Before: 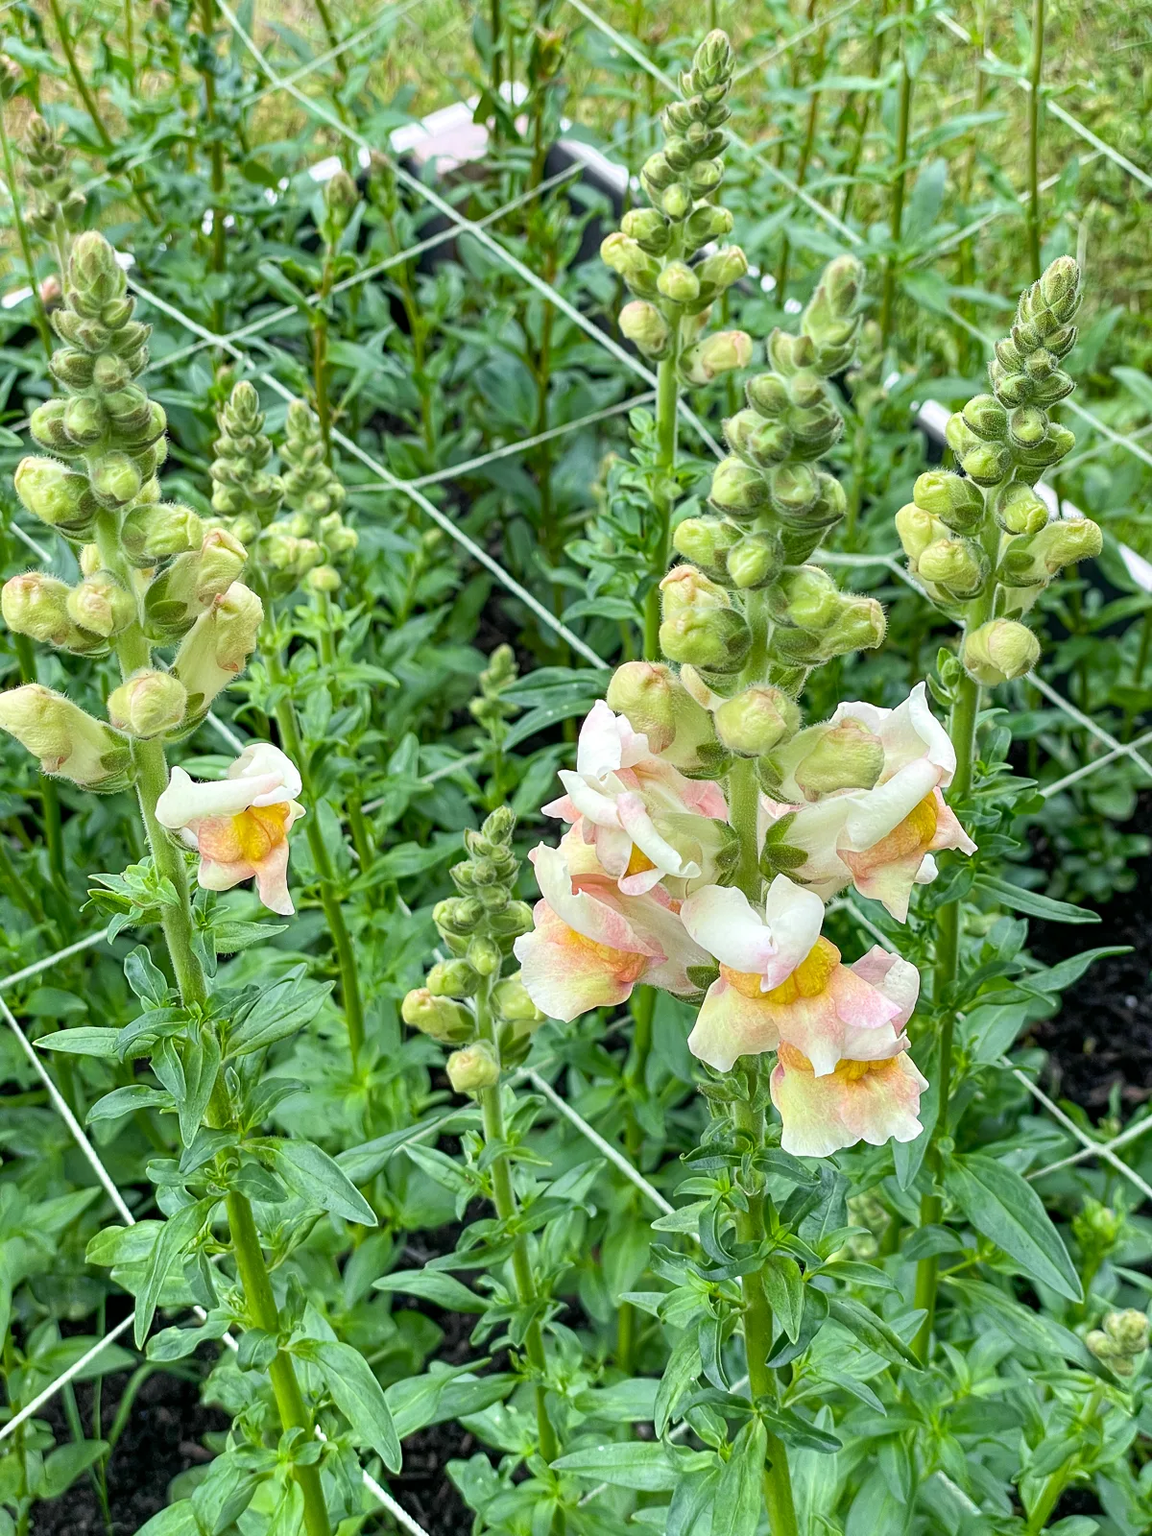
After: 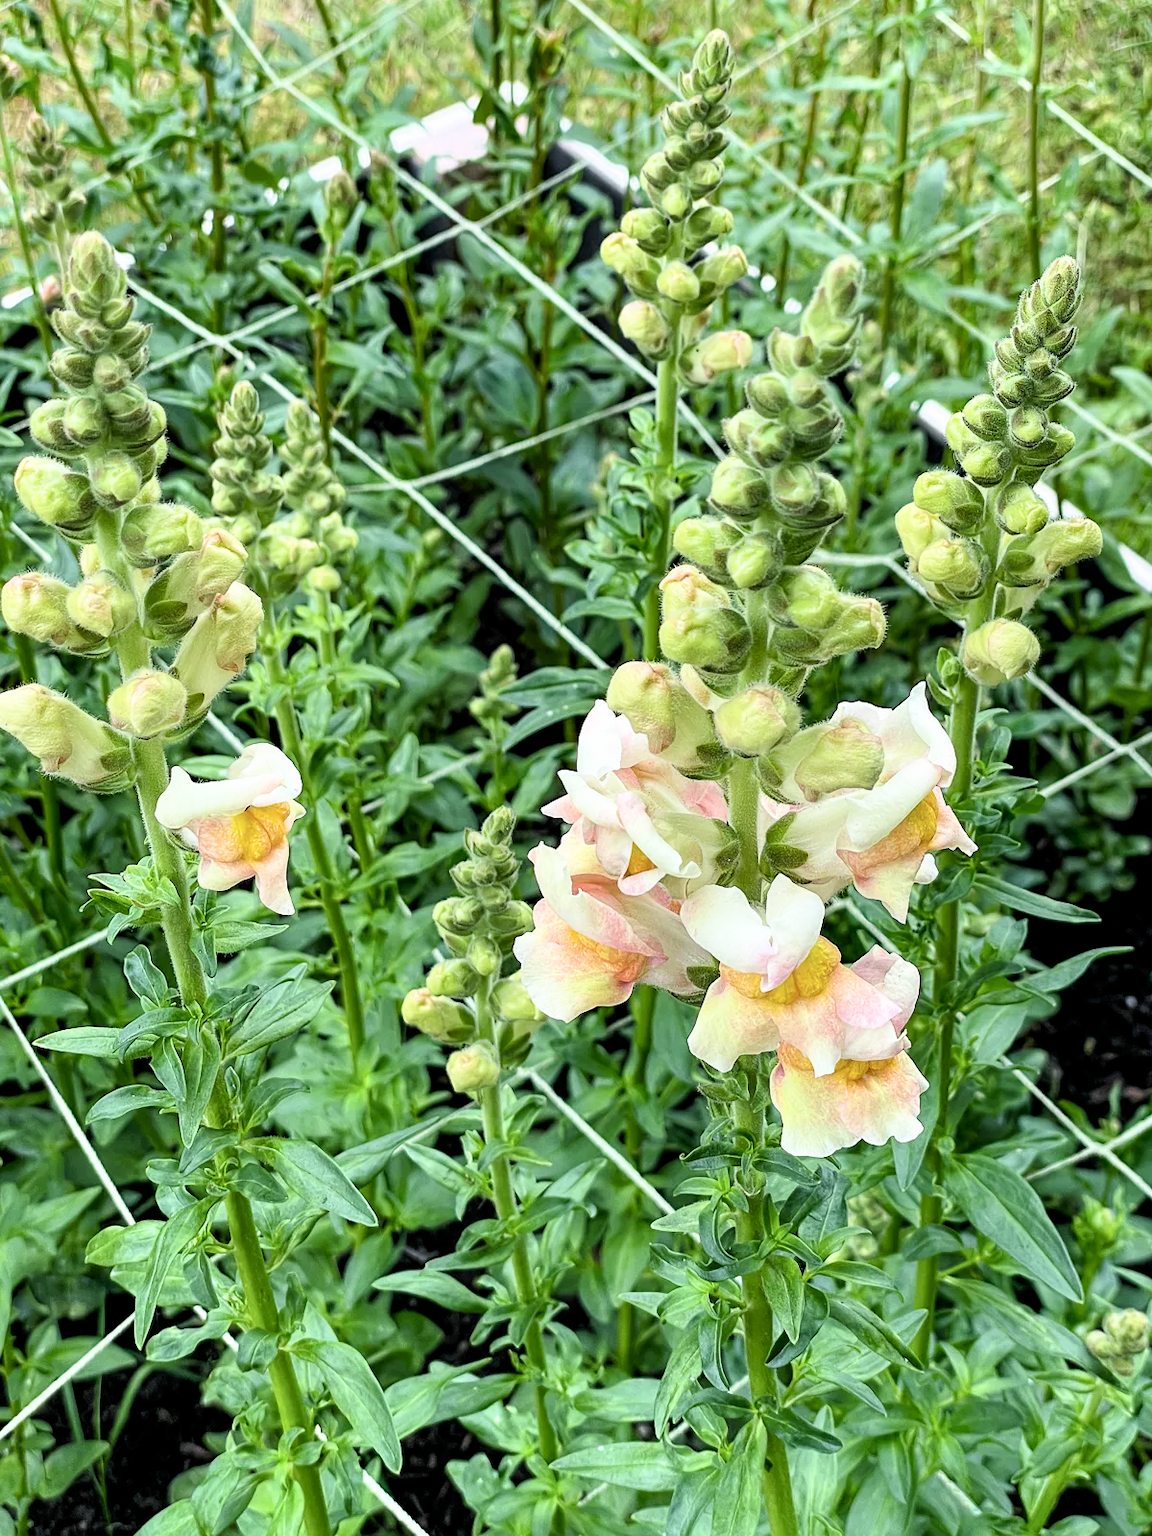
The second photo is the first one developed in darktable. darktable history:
filmic rgb: black relative exposure -8.72 EV, white relative exposure 2.73 EV, target black luminance 0%, hardness 6.26, latitude 76.69%, contrast 1.327, shadows ↔ highlights balance -0.303%
